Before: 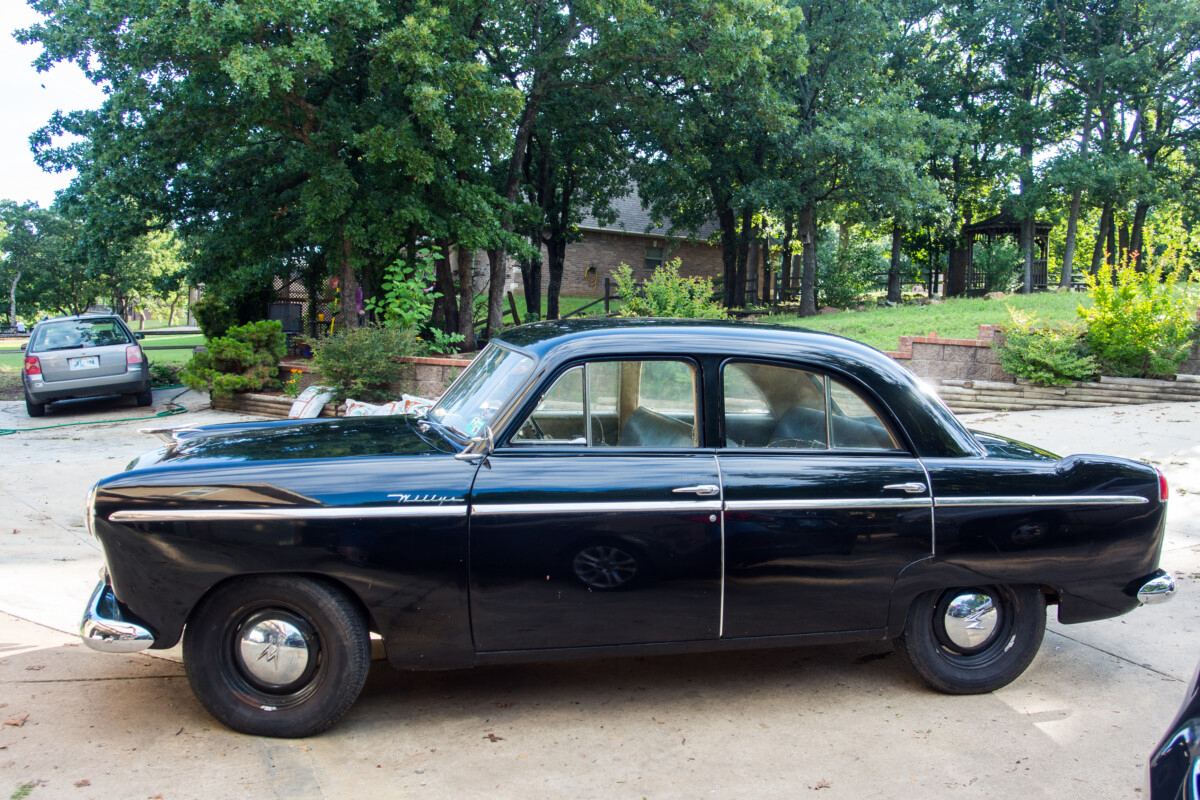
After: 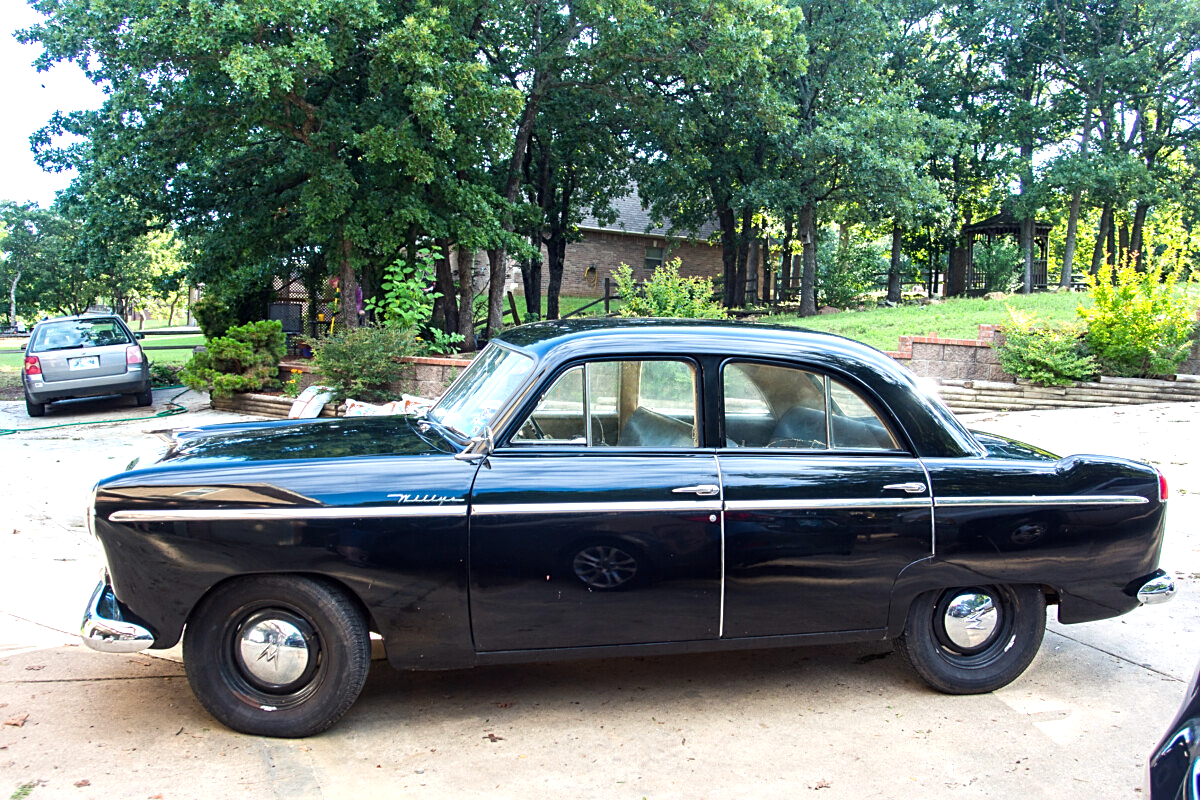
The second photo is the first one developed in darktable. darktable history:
exposure: exposure 0.574 EV, compensate highlight preservation false
sharpen: on, module defaults
